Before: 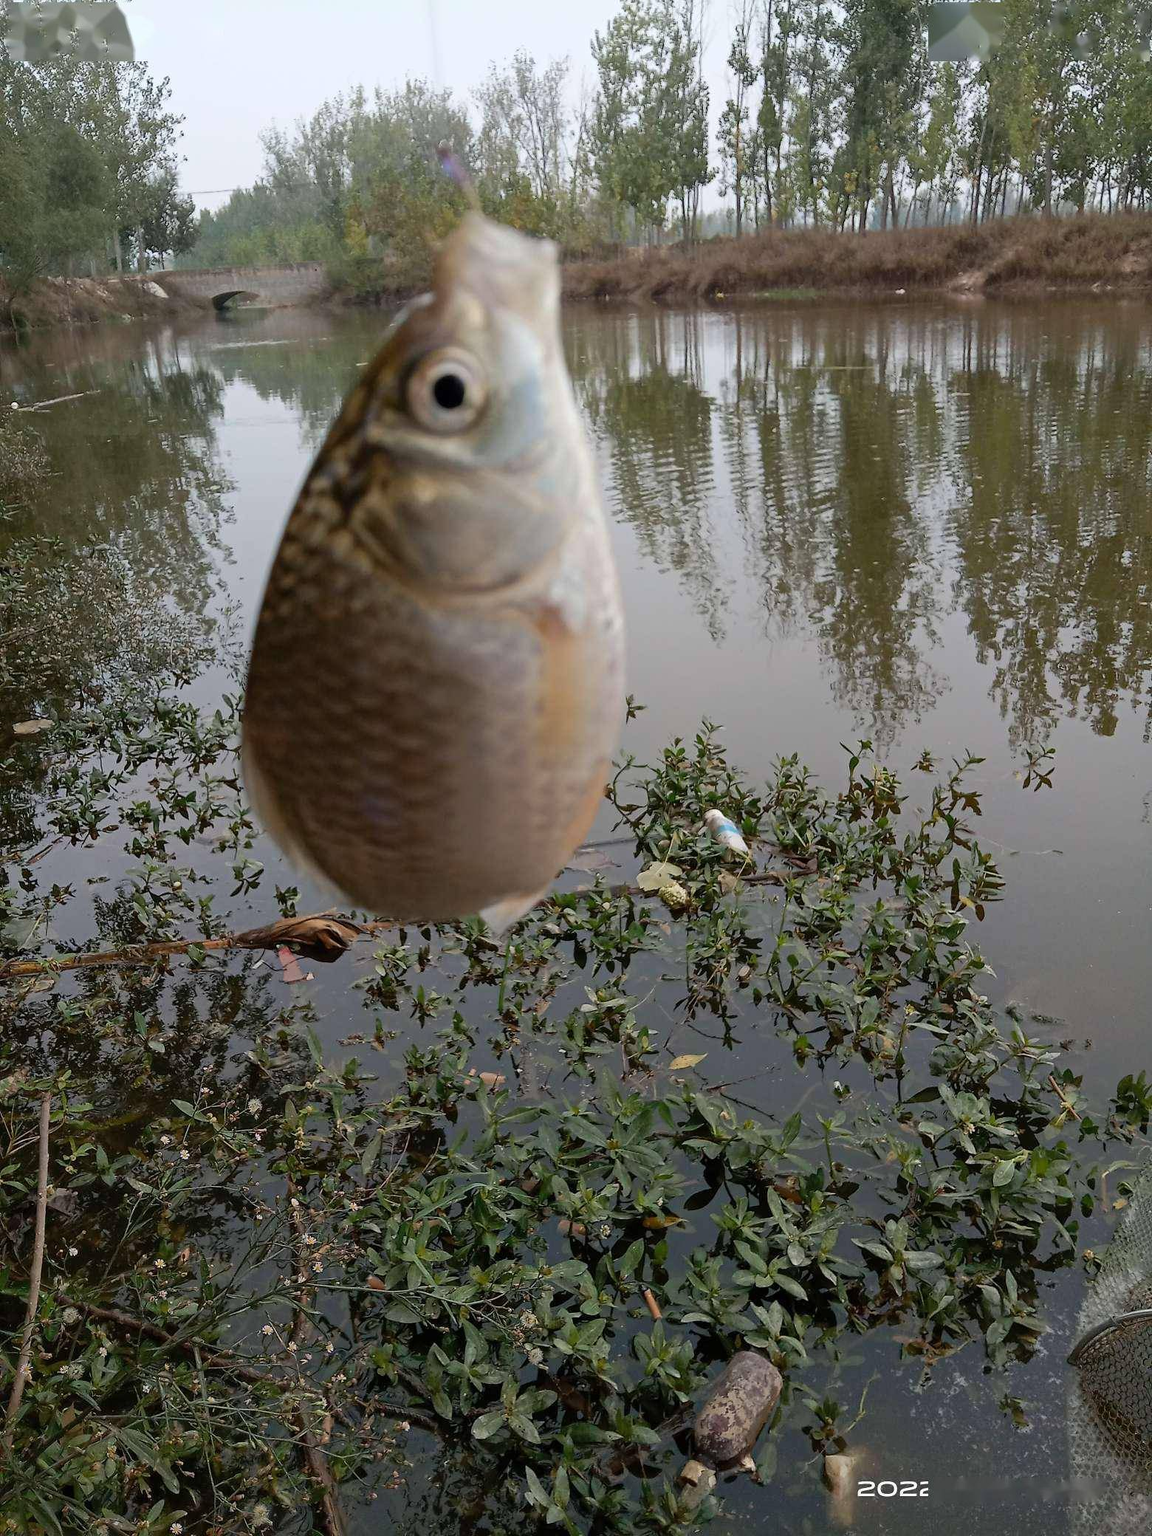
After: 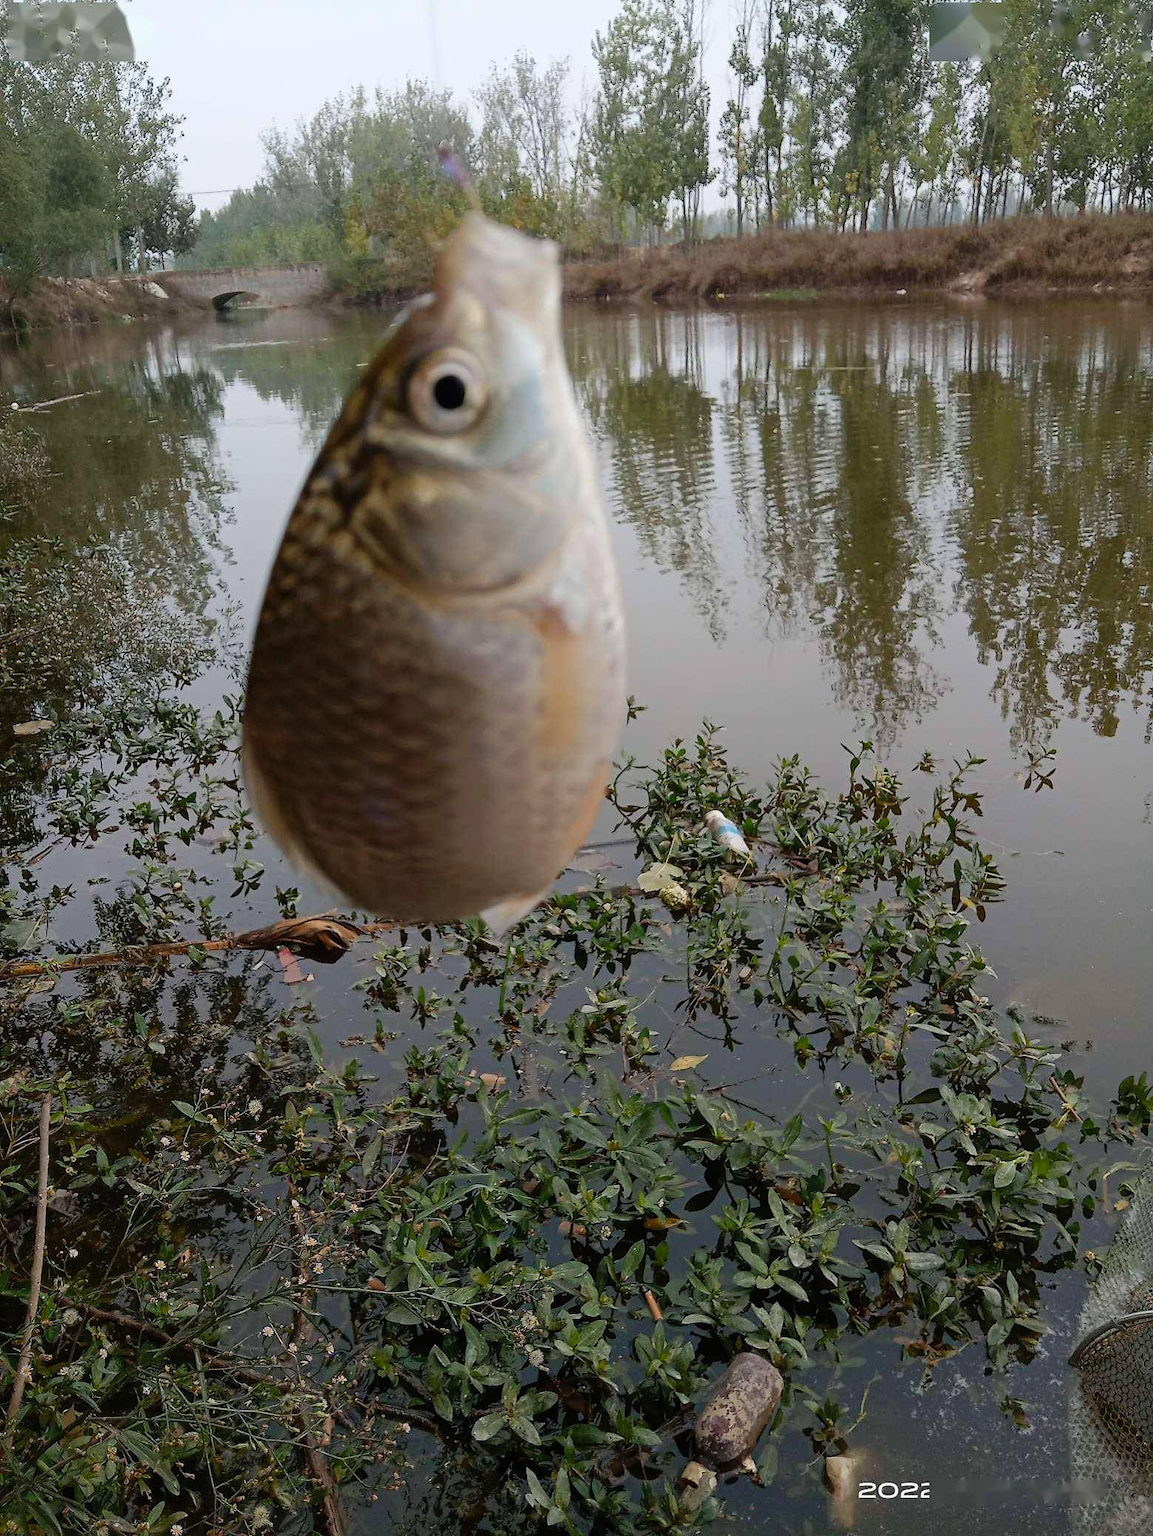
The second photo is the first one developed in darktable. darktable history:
tone curve: curves: ch0 [(0, 0) (0.08, 0.056) (0.4, 0.4) (0.6, 0.612) (0.92, 0.924) (1, 1)], preserve colors none
crop: bottom 0.062%
contrast equalizer: y [[0.5, 0.488, 0.462, 0.461, 0.491, 0.5], [0.5 ×6], [0.5 ×6], [0 ×6], [0 ×6]], mix 0.353
